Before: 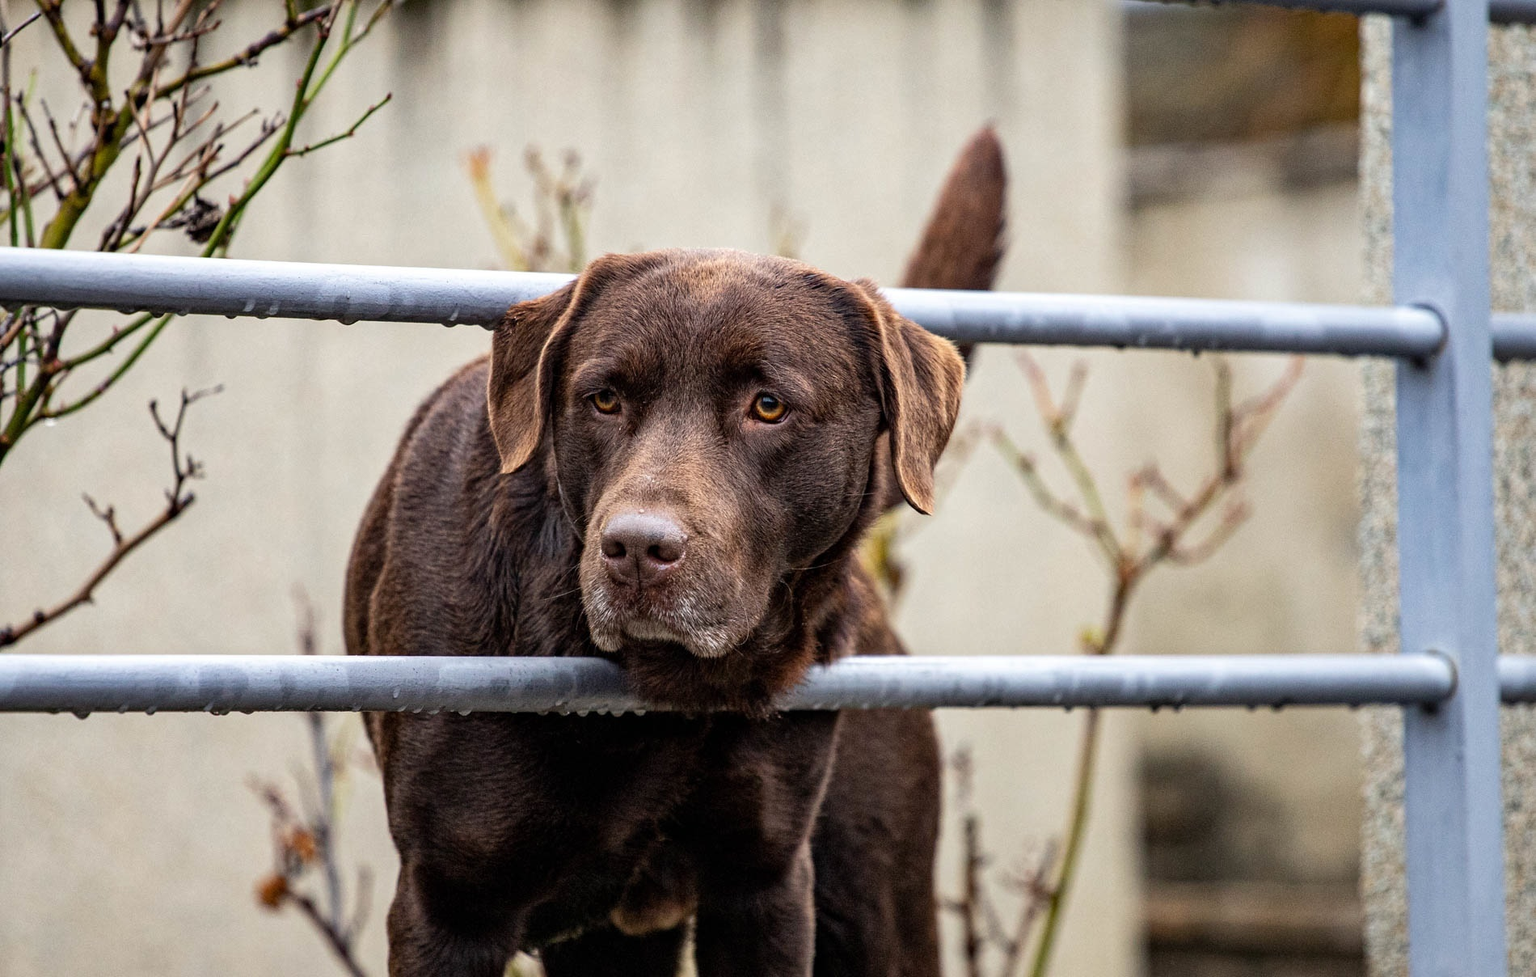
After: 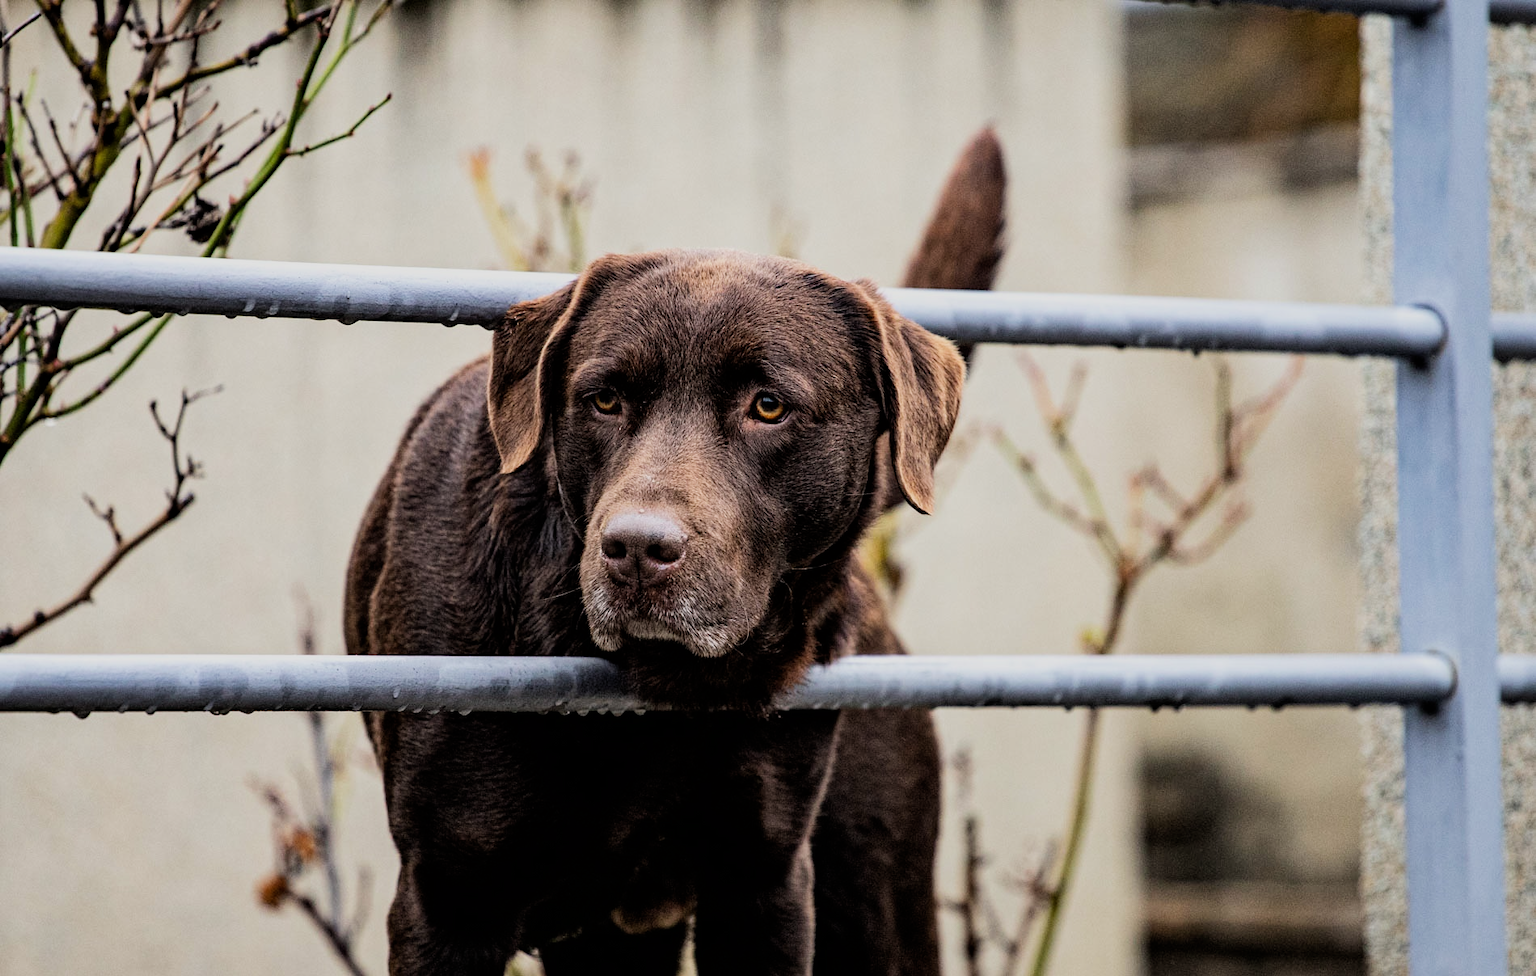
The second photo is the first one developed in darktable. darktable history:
filmic rgb: black relative exposure -7.65 EV, white relative exposure 4.56 EV, hardness 3.61, contrast 1.248
